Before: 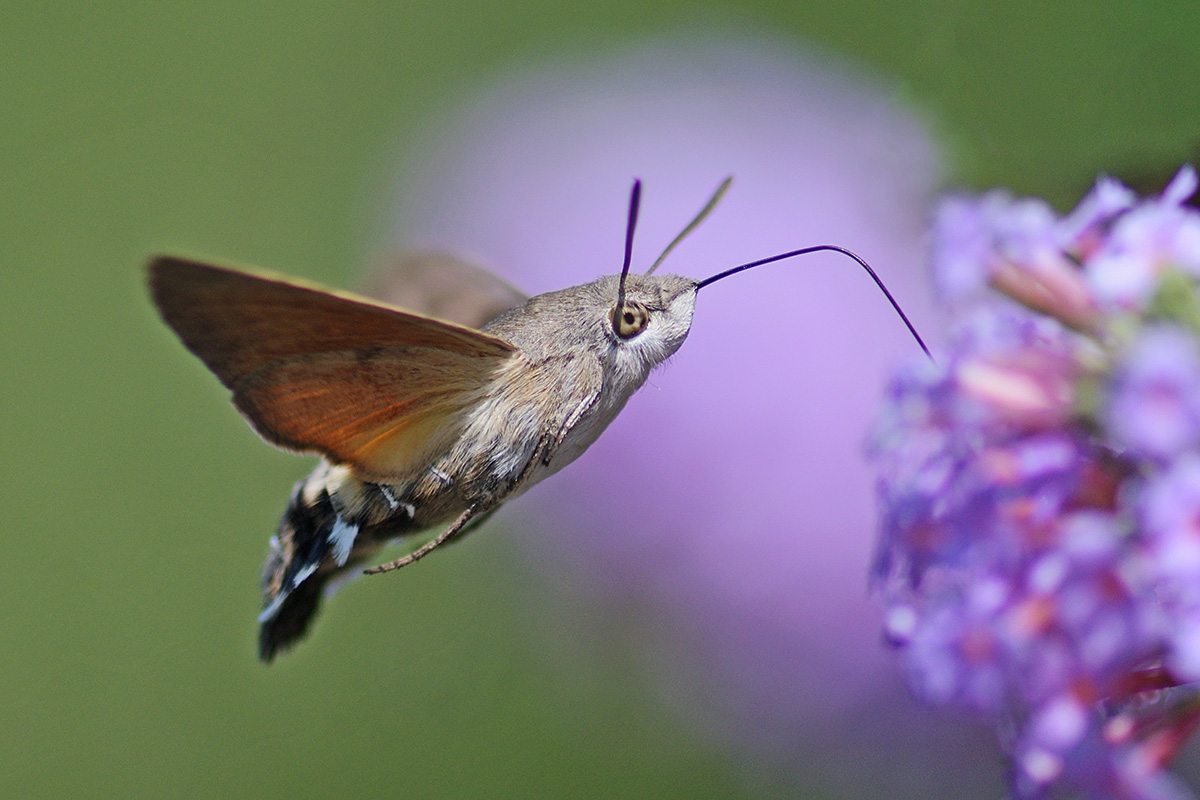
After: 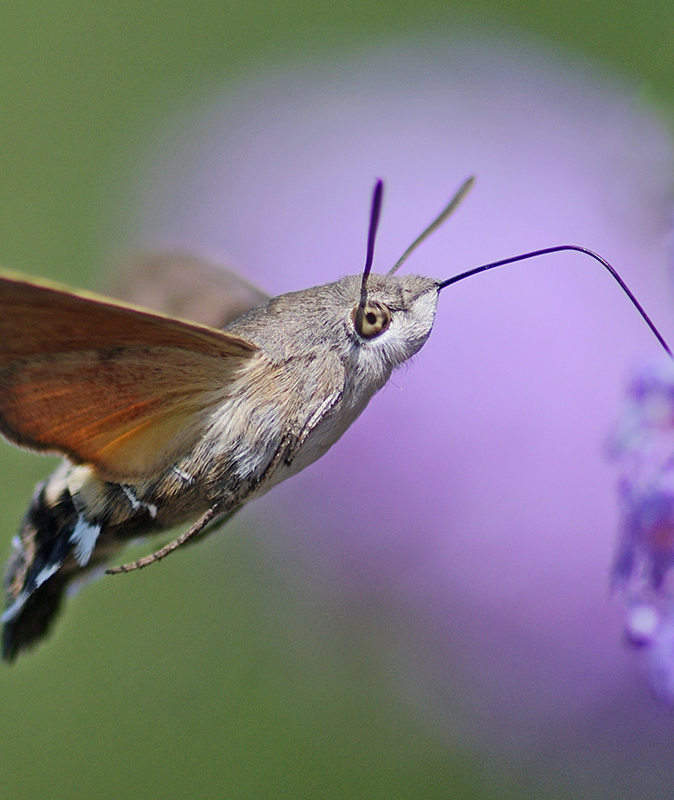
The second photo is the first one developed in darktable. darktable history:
crop: left 21.544%, right 22.271%
